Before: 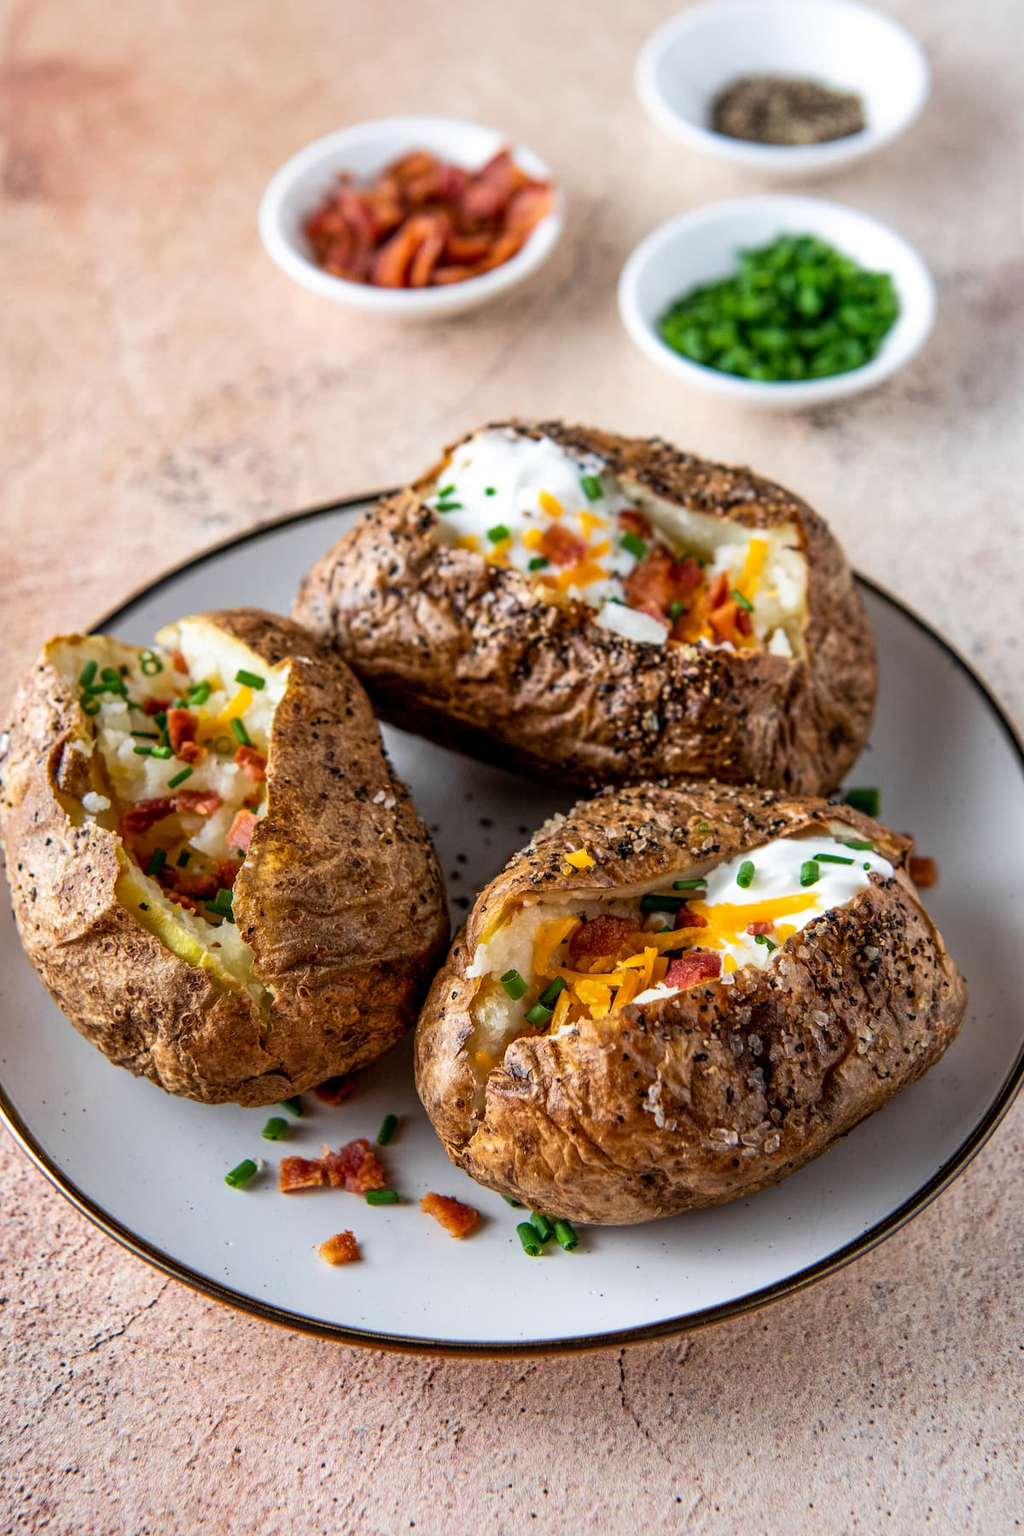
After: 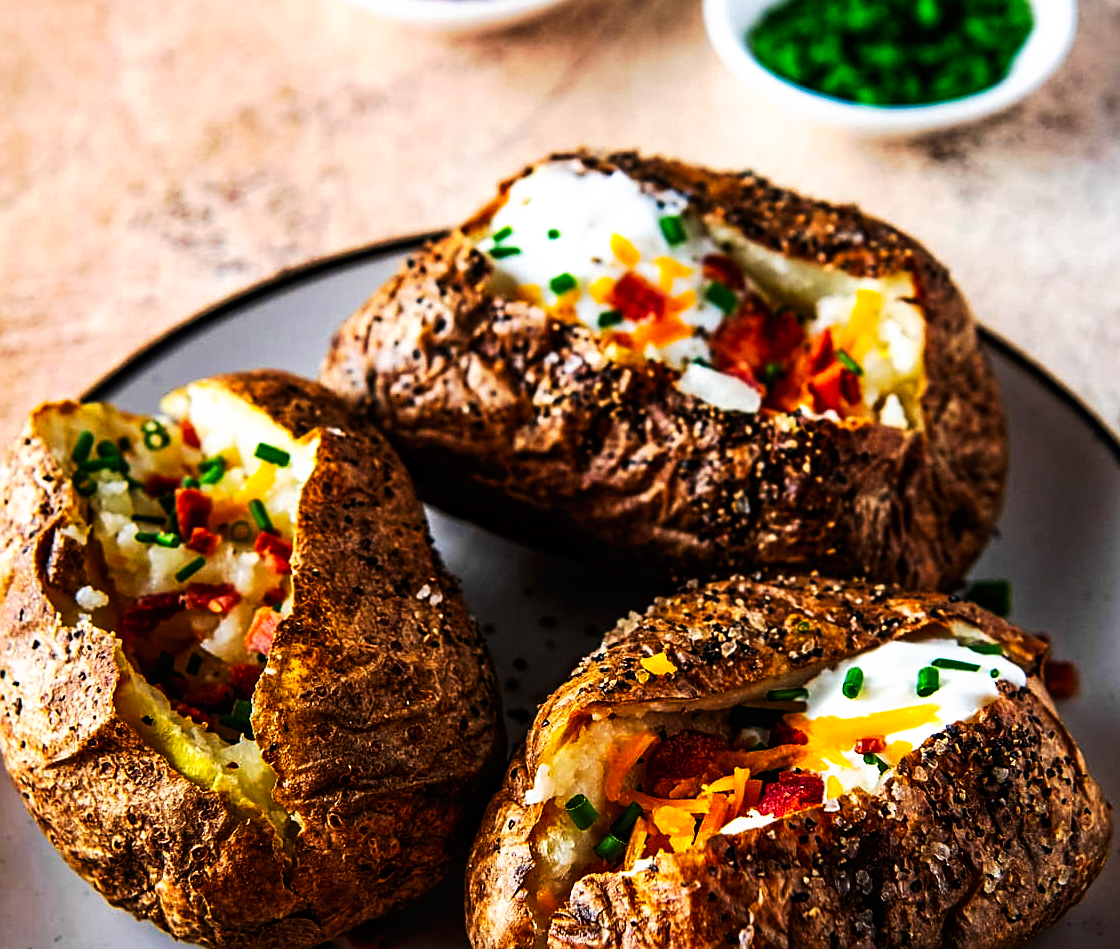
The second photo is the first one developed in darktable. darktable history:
sharpen: on, module defaults
crop: left 1.75%, top 19.004%, right 4.856%, bottom 28.237%
haze removal: compatibility mode true, adaptive false
local contrast: mode bilateral grid, contrast 15, coarseness 36, detail 105%, midtone range 0.2
tone curve: curves: ch0 [(0, 0) (0.003, 0.007) (0.011, 0.009) (0.025, 0.01) (0.044, 0.012) (0.069, 0.013) (0.1, 0.014) (0.136, 0.021) (0.177, 0.038) (0.224, 0.06) (0.277, 0.099) (0.335, 0.16) (0.399, 0.227) (0.468, 0.329) (0.543, 0.45) (0.623, 0.594) (0.709, 0.756) (0.801, 0.868) (0.898, 0.971) (1, 1)], preserve colors none
